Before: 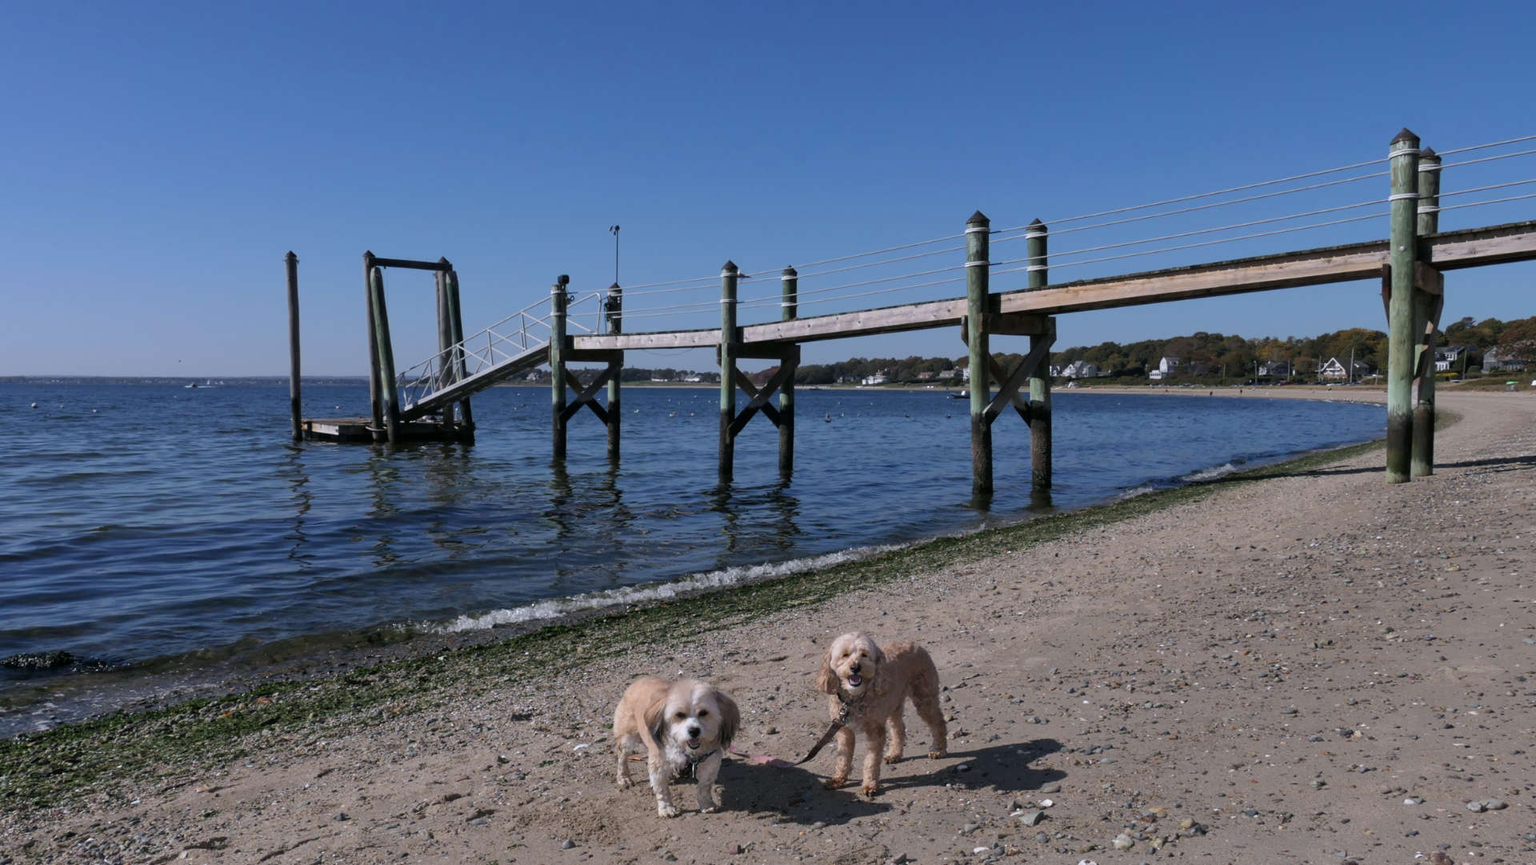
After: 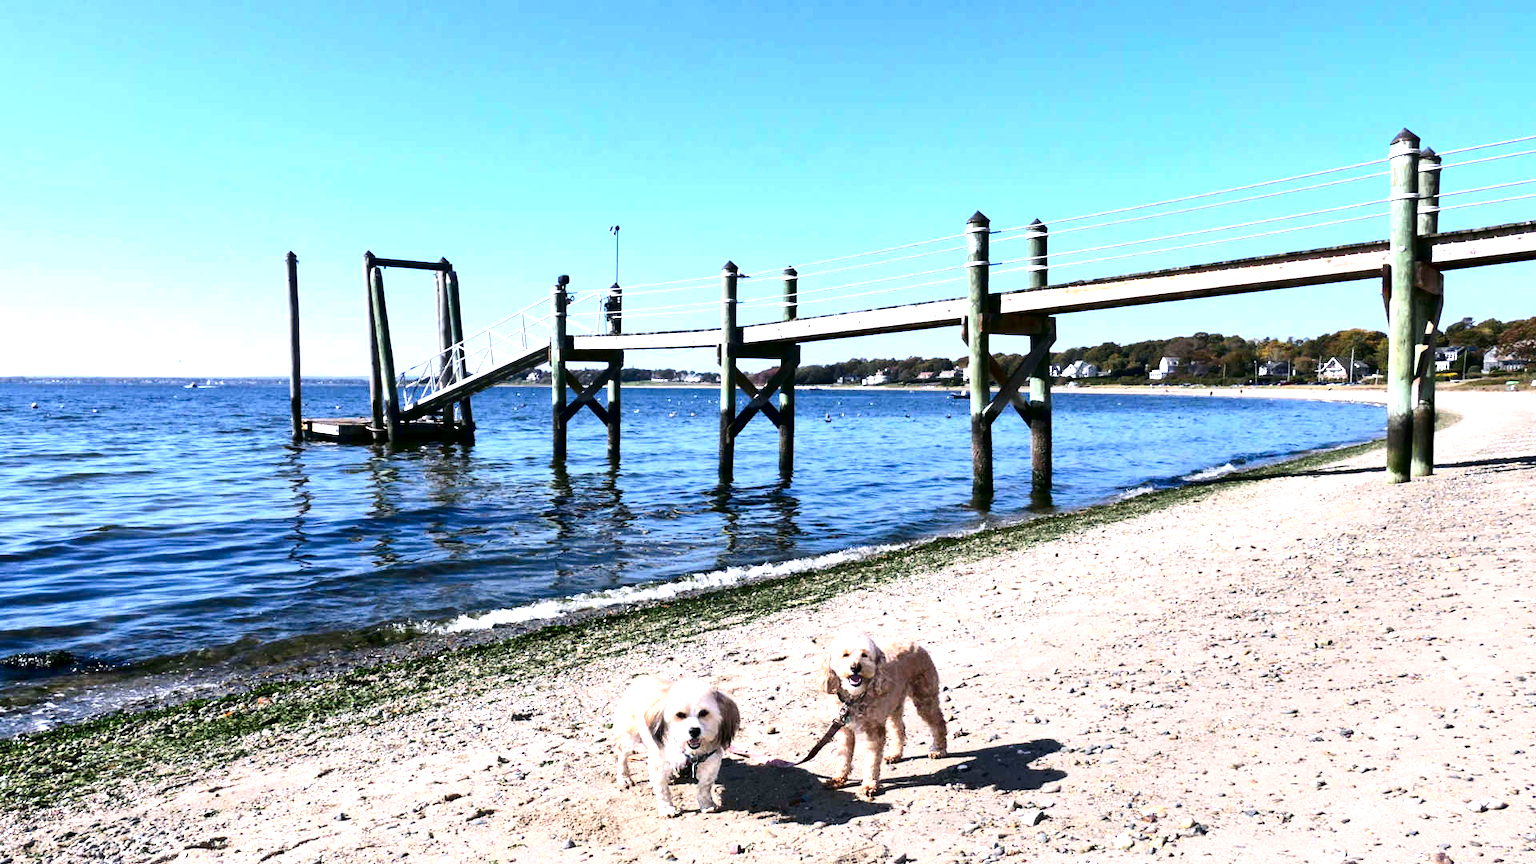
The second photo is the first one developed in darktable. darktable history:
exposure: black level correction 0.001, exposure 0.5 EV, compensate exposure bias true, compensate highlight preservation false
contrast brightness saturation: contrast 0.24, brightness -0.24, saturation 0.14
